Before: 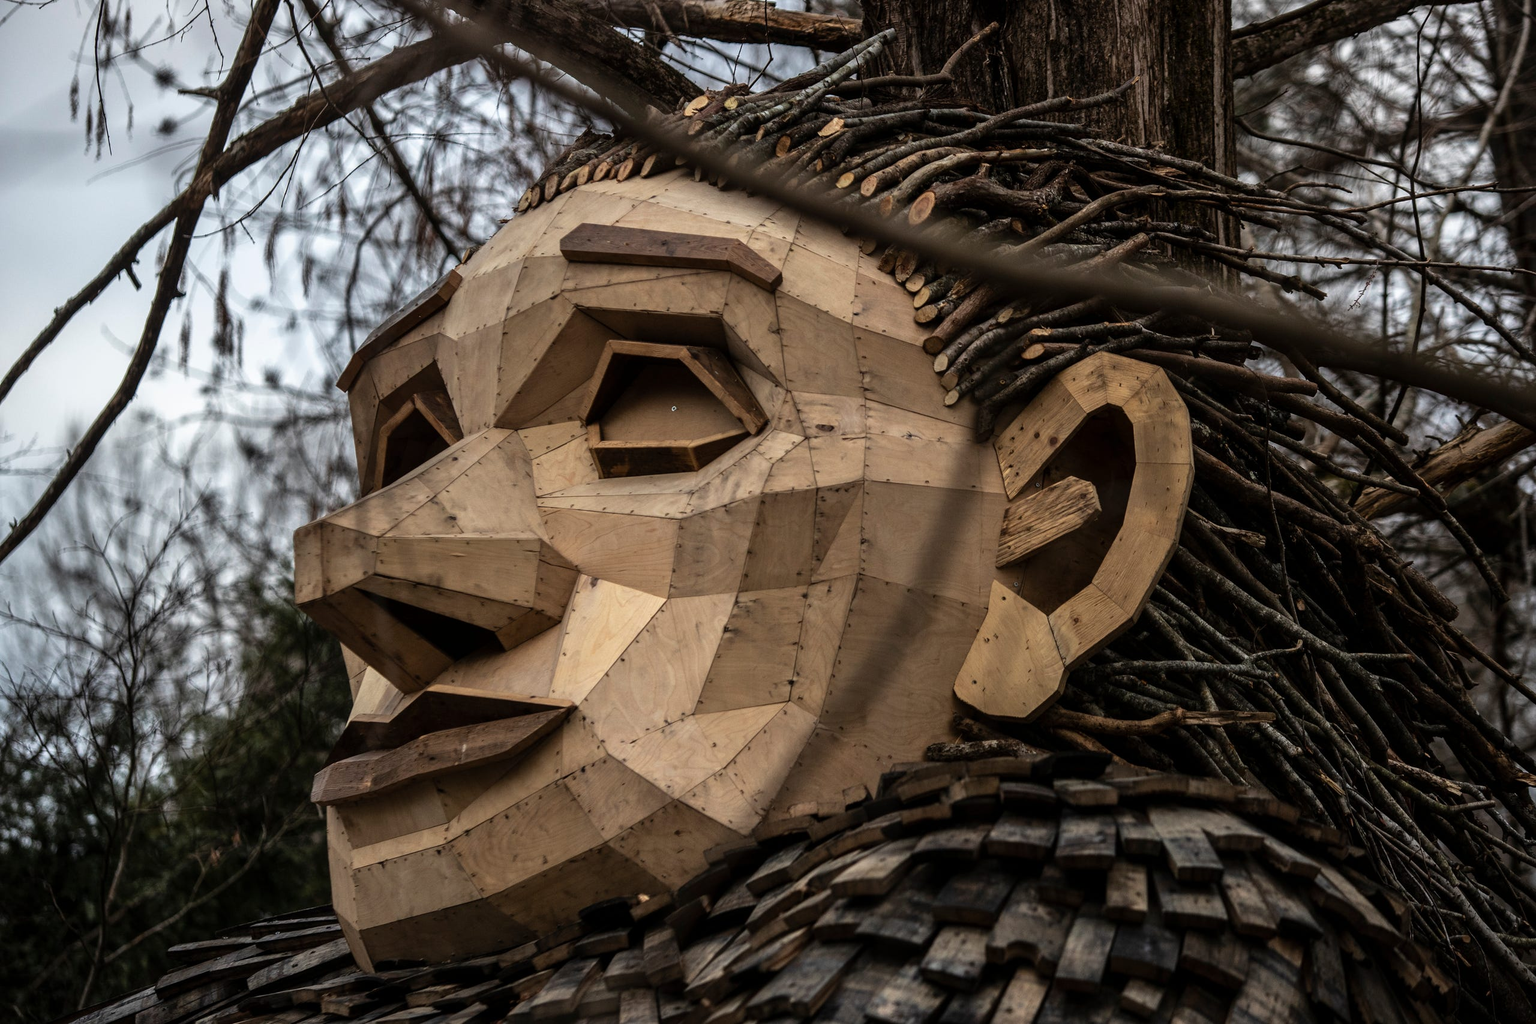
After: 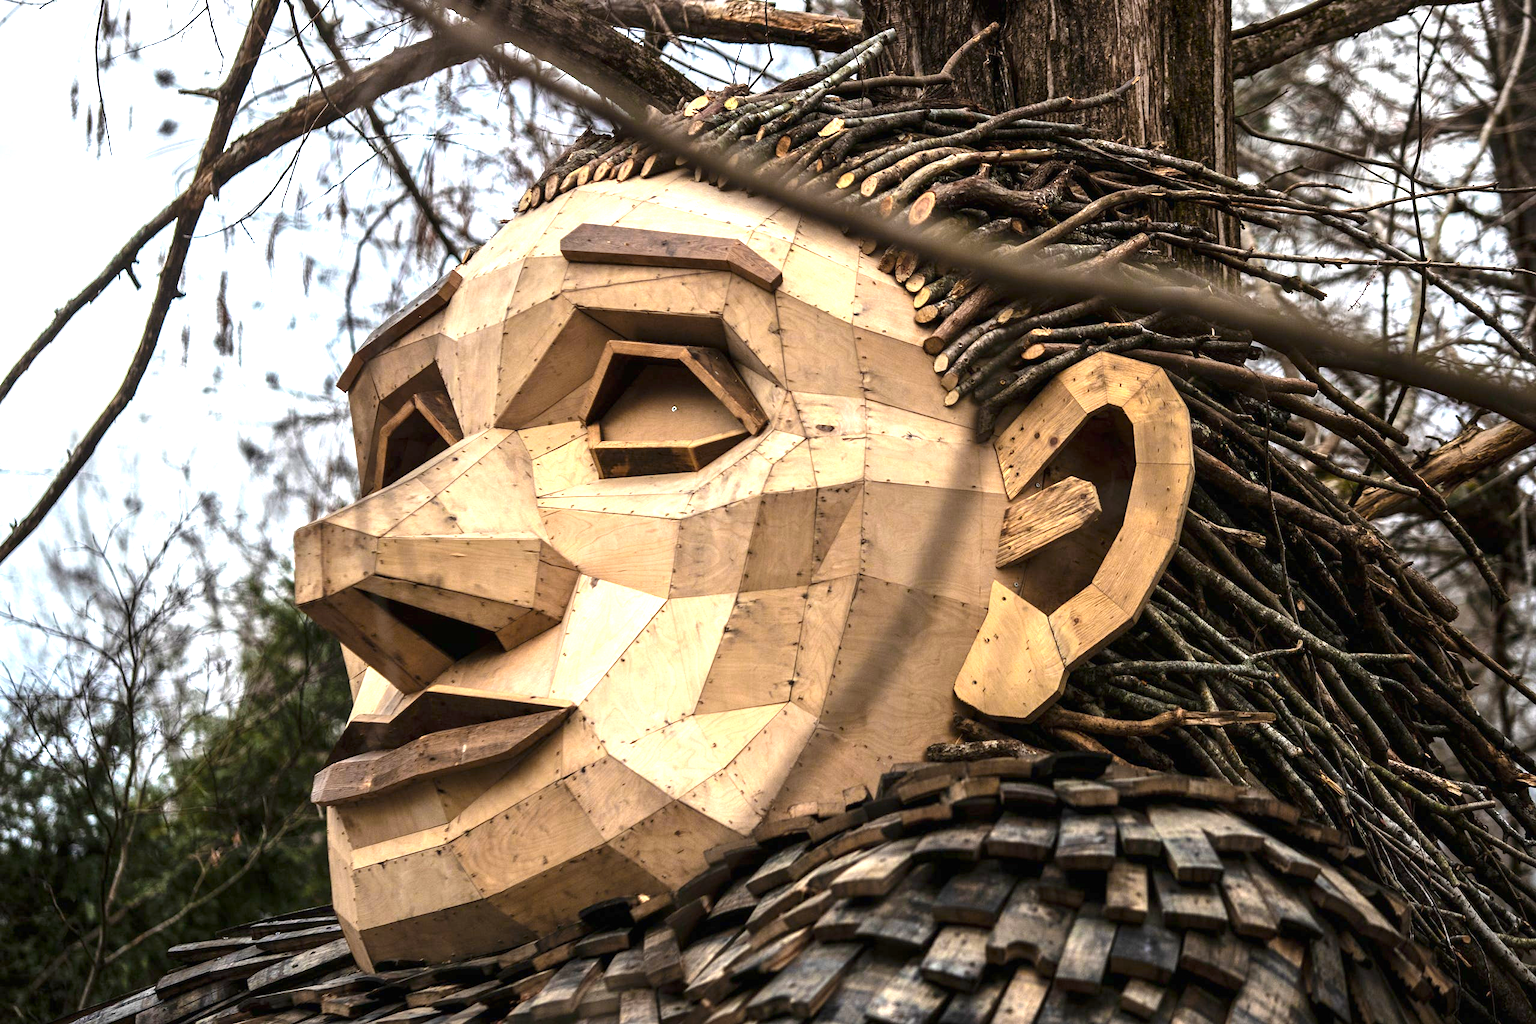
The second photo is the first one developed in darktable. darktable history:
color zones: curves: ch0 [(0, 0.497) (0.096, 0.361) (0.221, 0.538) (0.429, 0.5) (0.571, 0.5) (0.714, 0.5) (0.857, 0.5) (1, 0.497)]; ch1 [(0, 0.5) (0.143, 0.5) (0.257, -0.002) (0.429, 0.04) (0.571, -0.001) (0.714, -0.015) (0.857, 0.024) (1, 0.5)], mix -132.27%
exposure: black level correction 0, exposure 1.681 EV, compensate exposure bias true, compensate highlight preservation false
